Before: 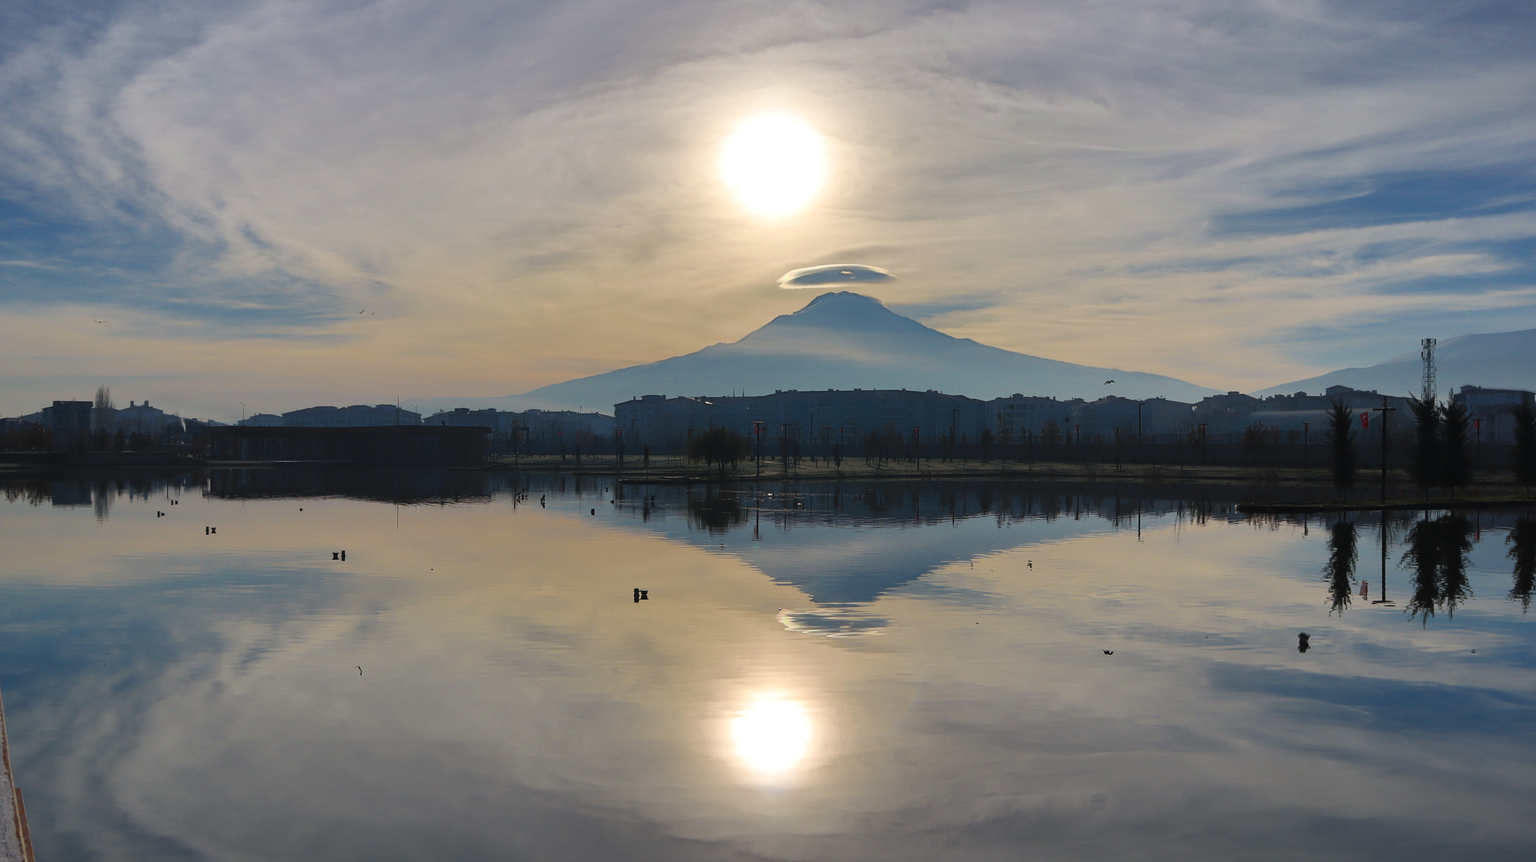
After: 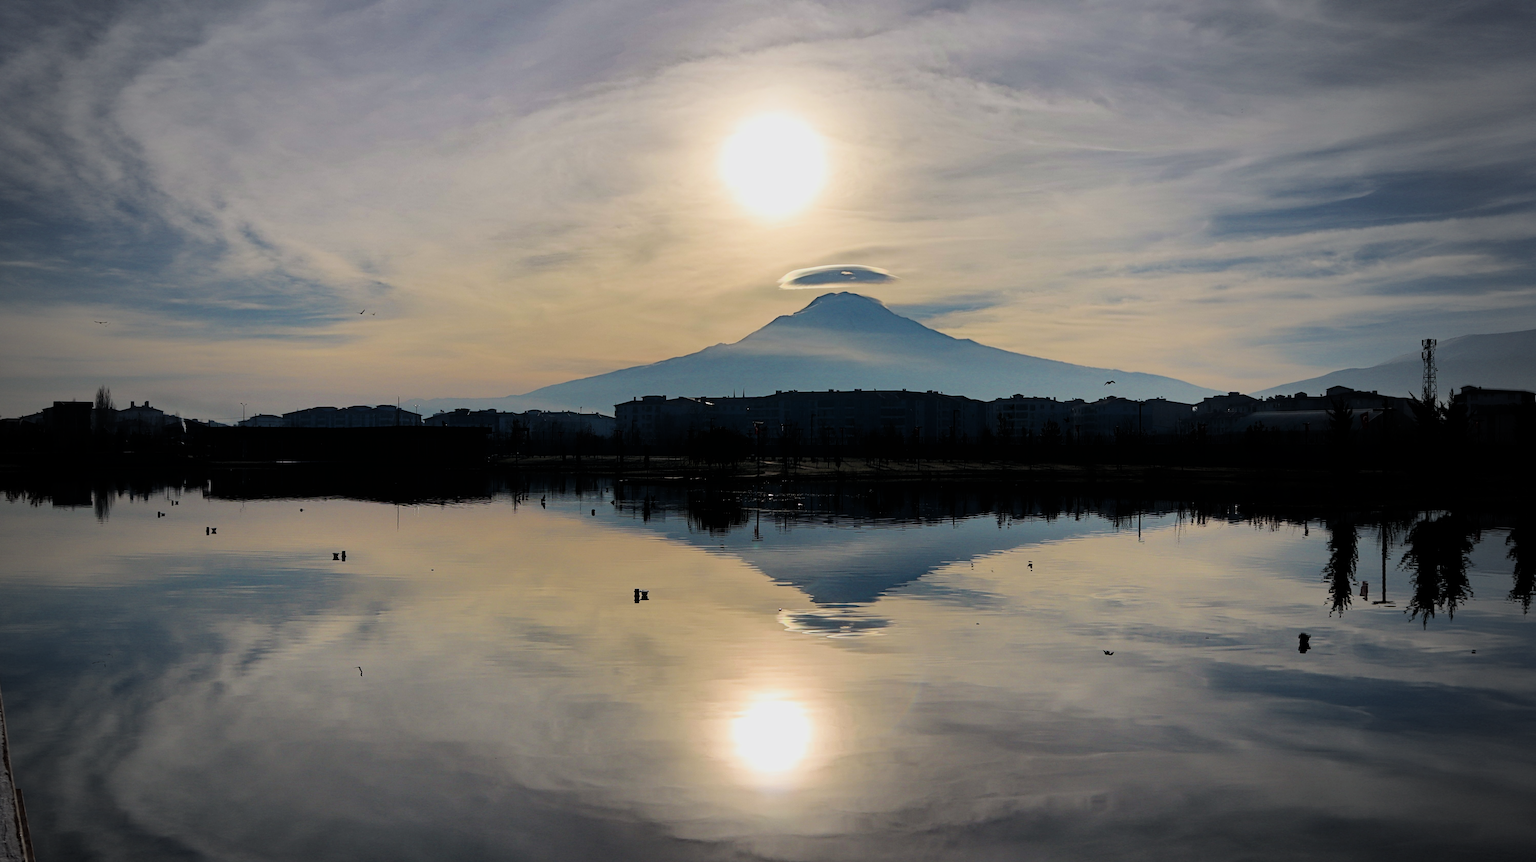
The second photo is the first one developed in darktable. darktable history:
haze removal: compatibility mode true, adaptive false
vignetting: fall-off start 64.63%, center (-0.034, 0.148), width/height ratio 0.881
filmic rgb: black relative exposure -5 EV, hardness 2.88, contrast 1.5
